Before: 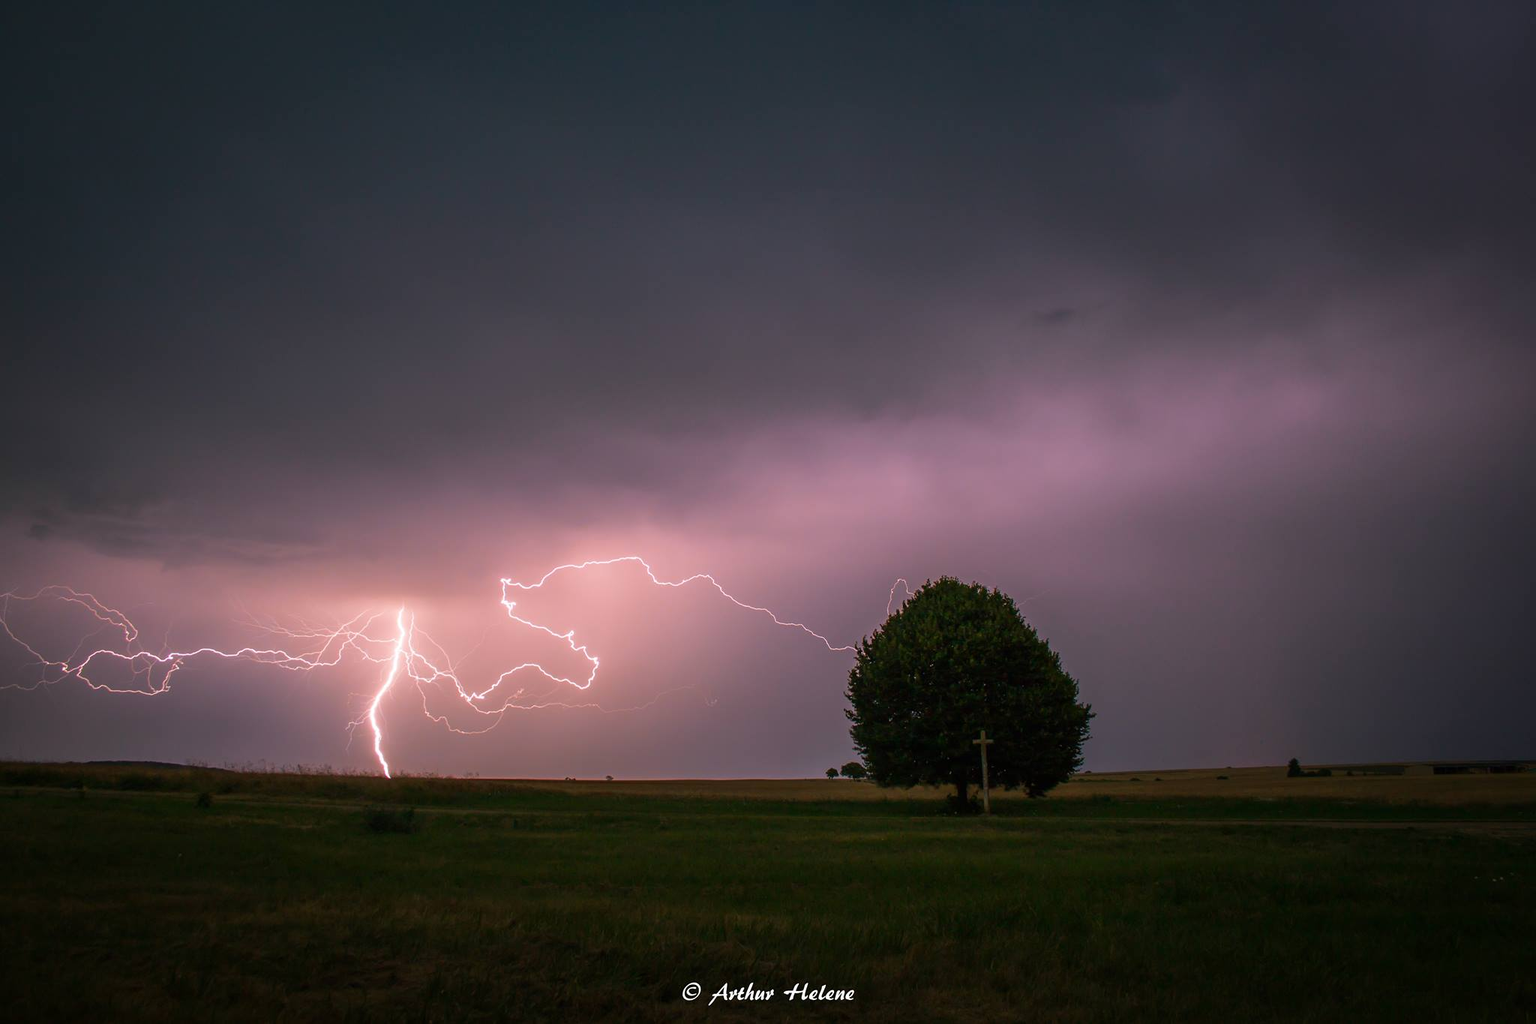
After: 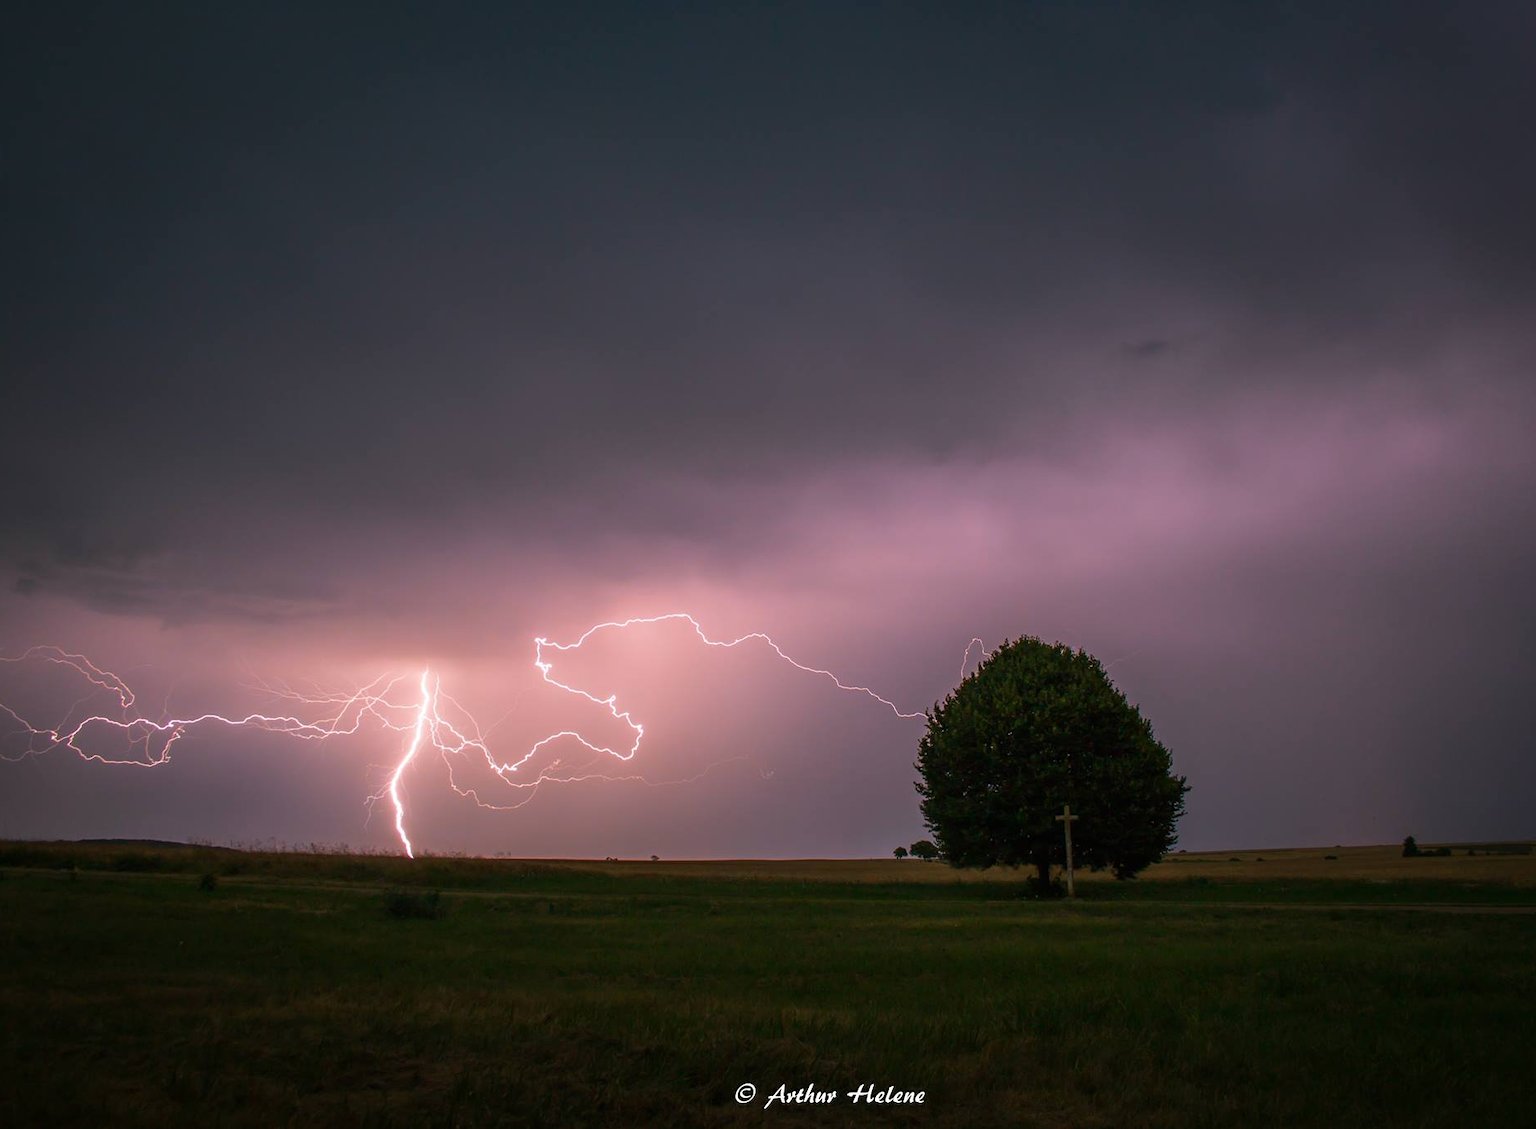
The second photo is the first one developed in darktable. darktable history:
crop and rotate: left 1.063%, right 8.257%
